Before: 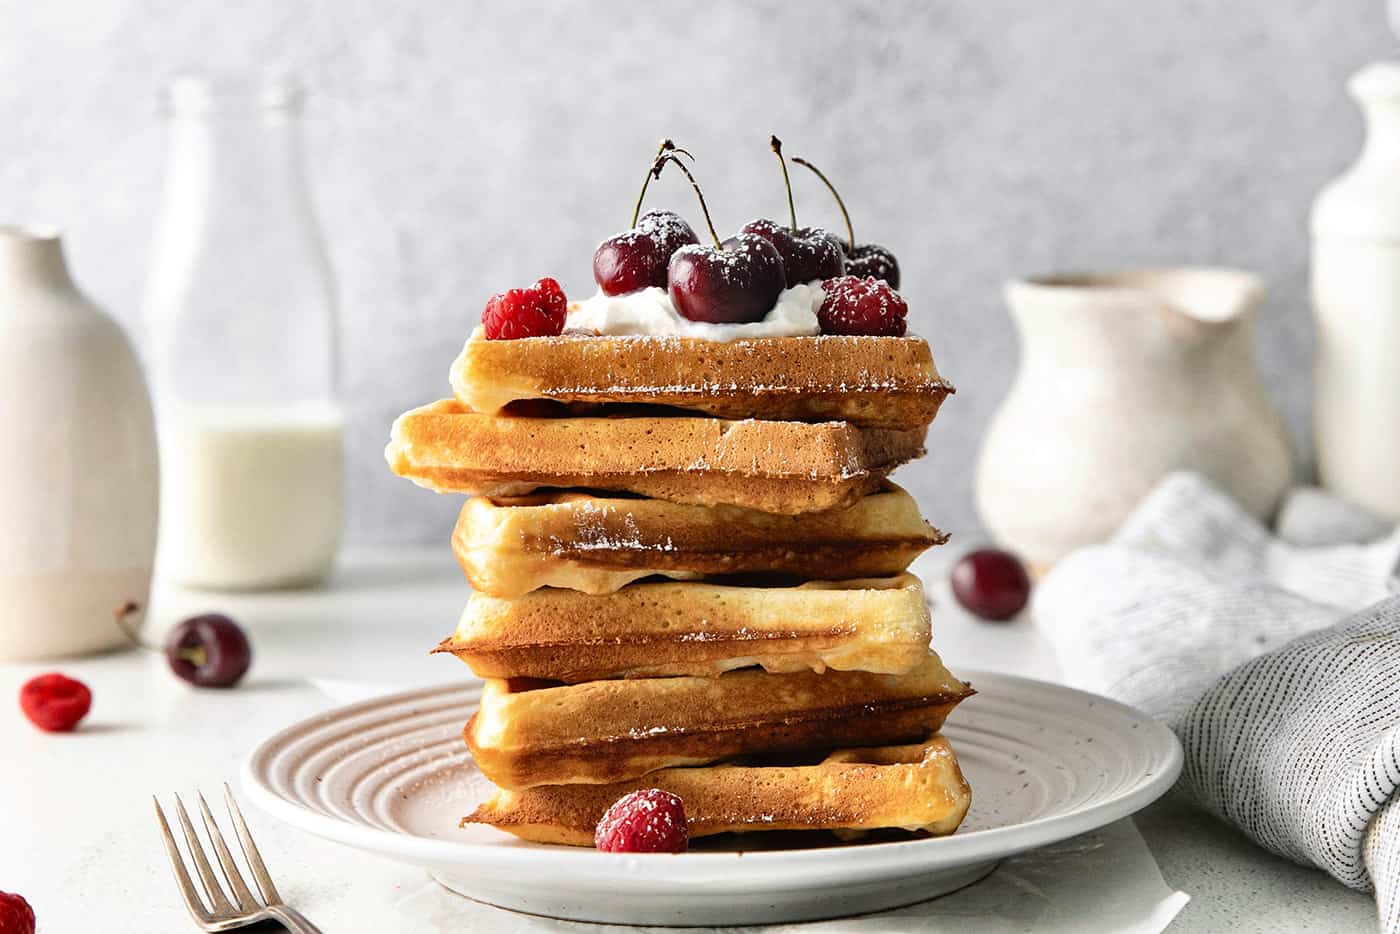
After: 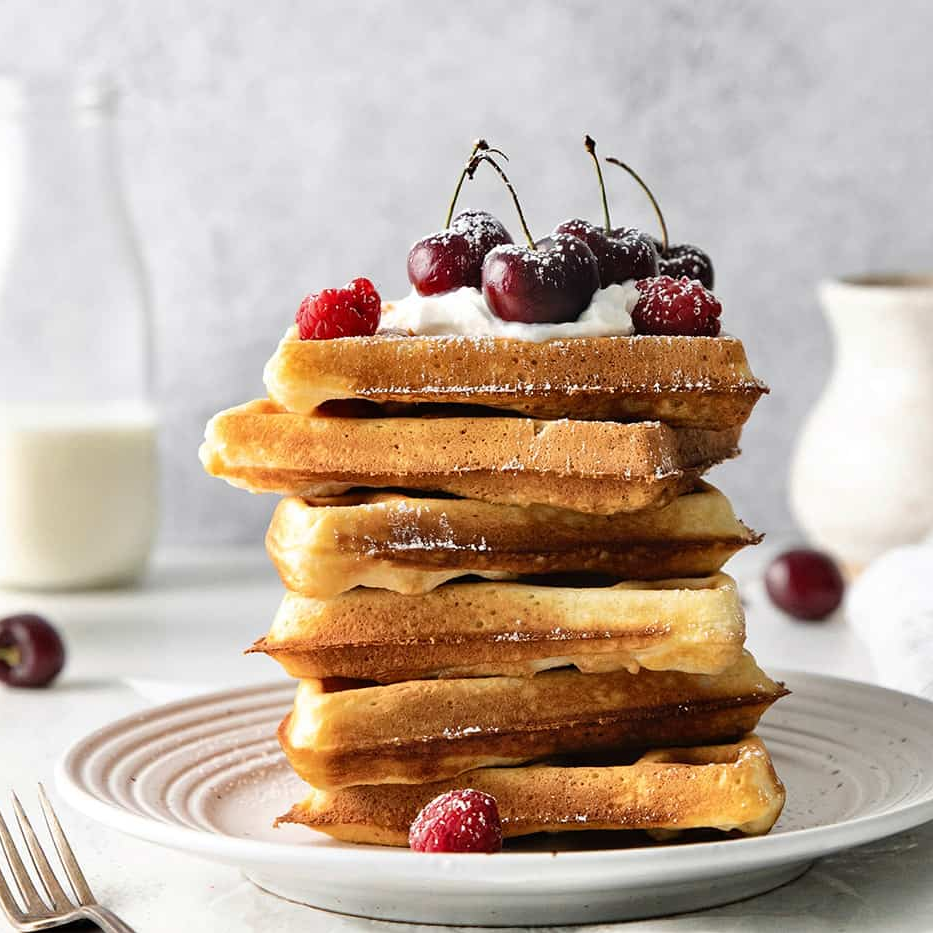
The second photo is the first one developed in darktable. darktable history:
crop and rotate: left 13.348%, right 19.975%
